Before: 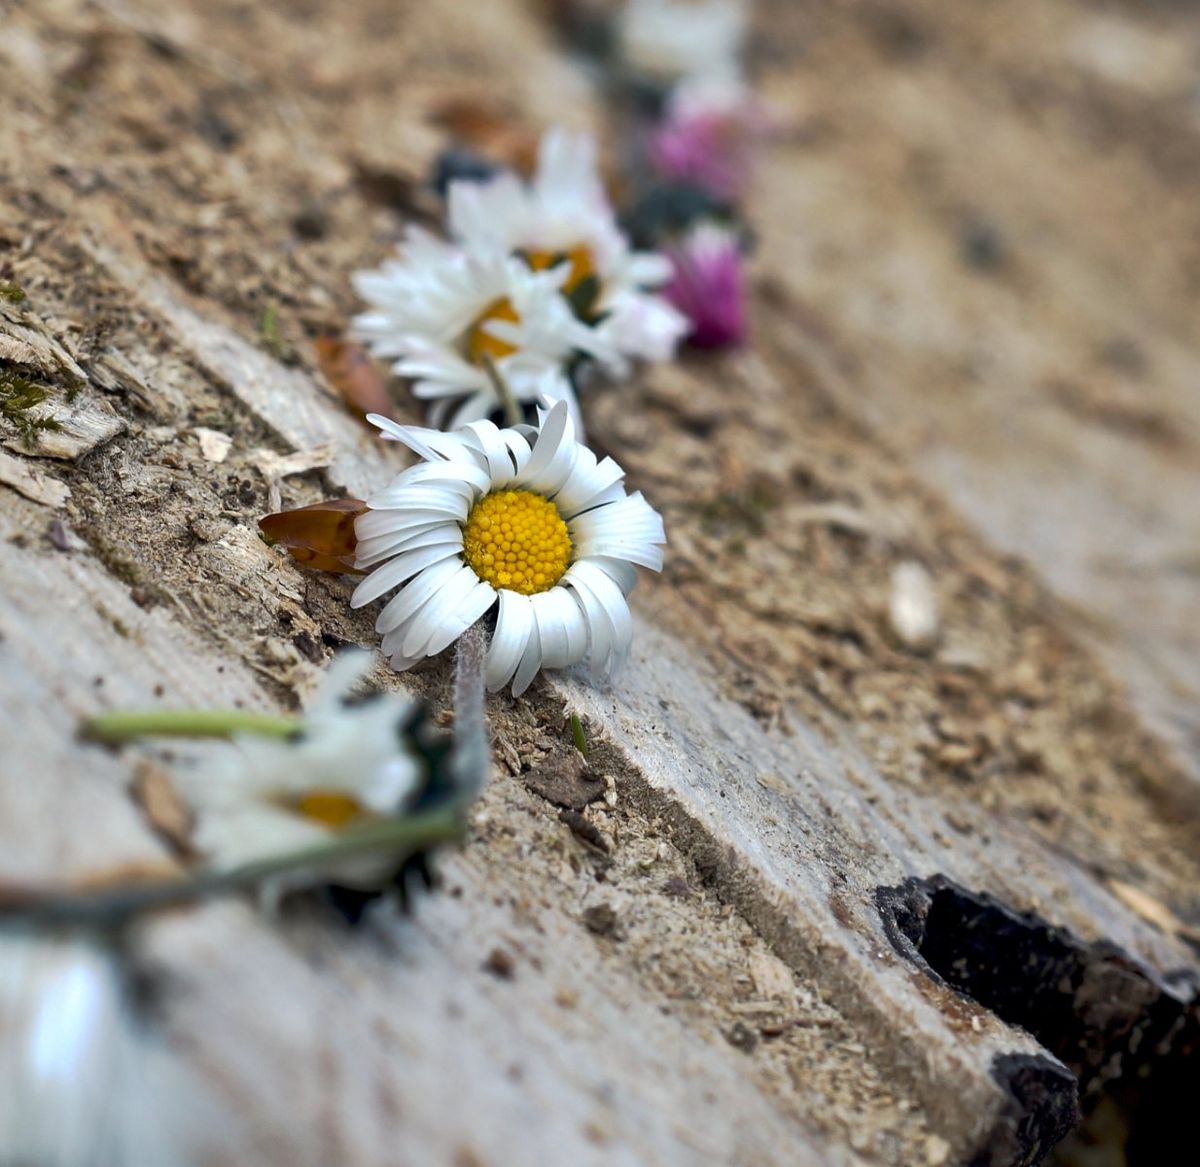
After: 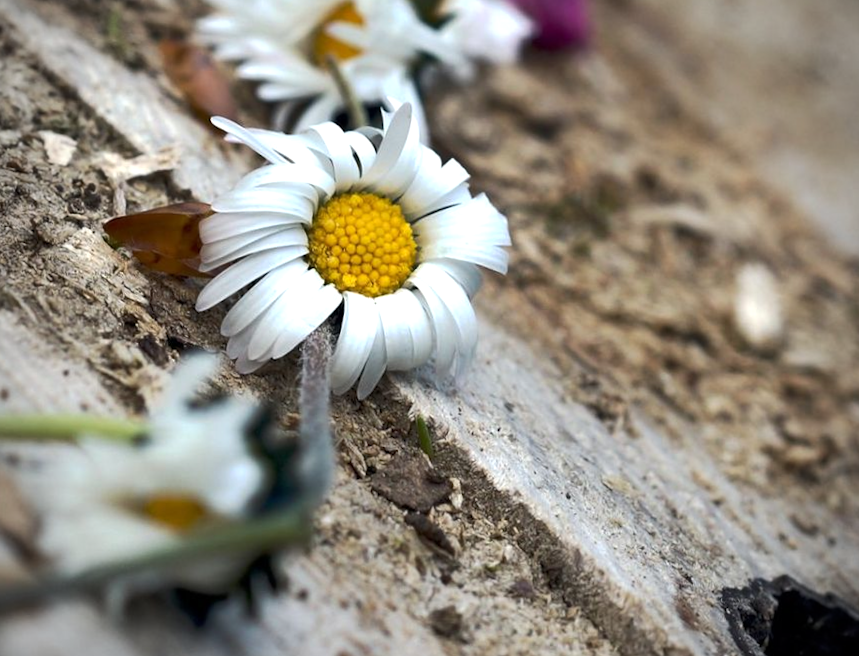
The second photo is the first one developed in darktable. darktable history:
vignetting: on, module defaults
crop and rotate: angle -3.37°, left 9.79%, top 20.73%, right 12.42%, bottom 11.82%
rotate and perspective: rotation -3.52°, crop left 0.036, crop right 0.964, crop top 0.081, crop bottom 0.919
white balance: red 1, blue 1
tone equalizer: -8 EV -0.001 EV, -7 EV 0.001 EV, -6 EV -0.002 EV, -5 EV -0.003 EV, -4 EV -0.062 EV, -3 EV -0.222 EV, -2 EV -0.267 EV, -1 EV 0.105 EV, +0 EV 0.303 EV
